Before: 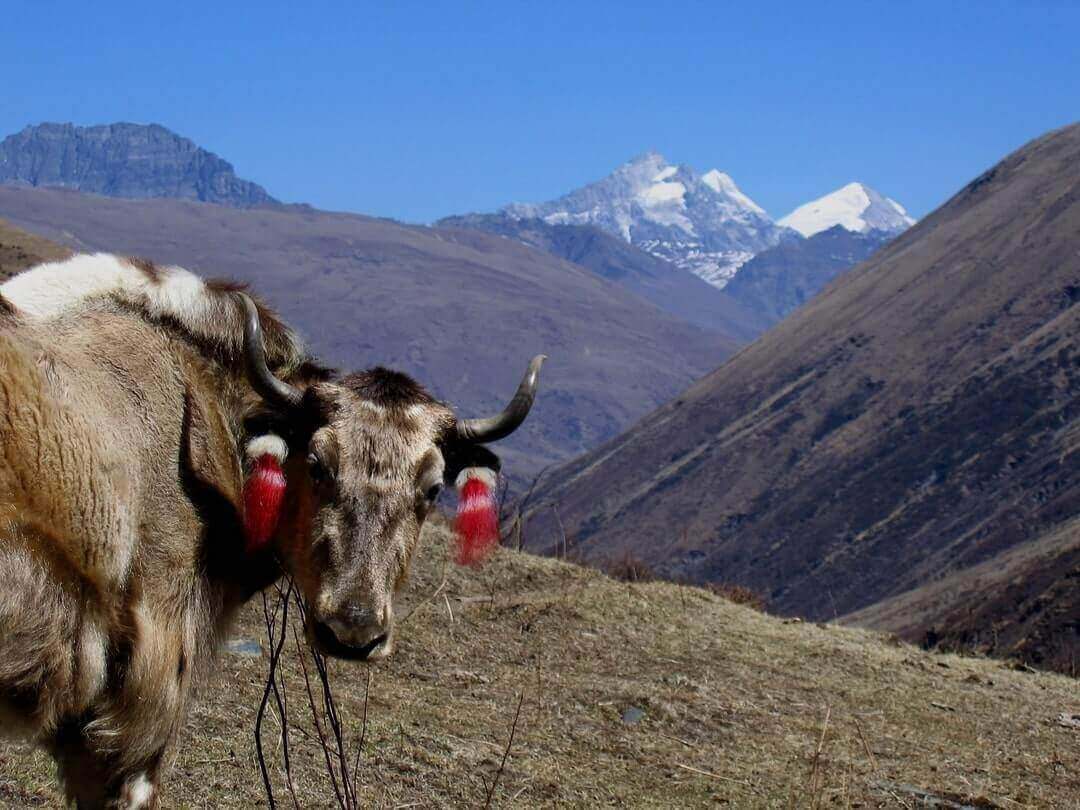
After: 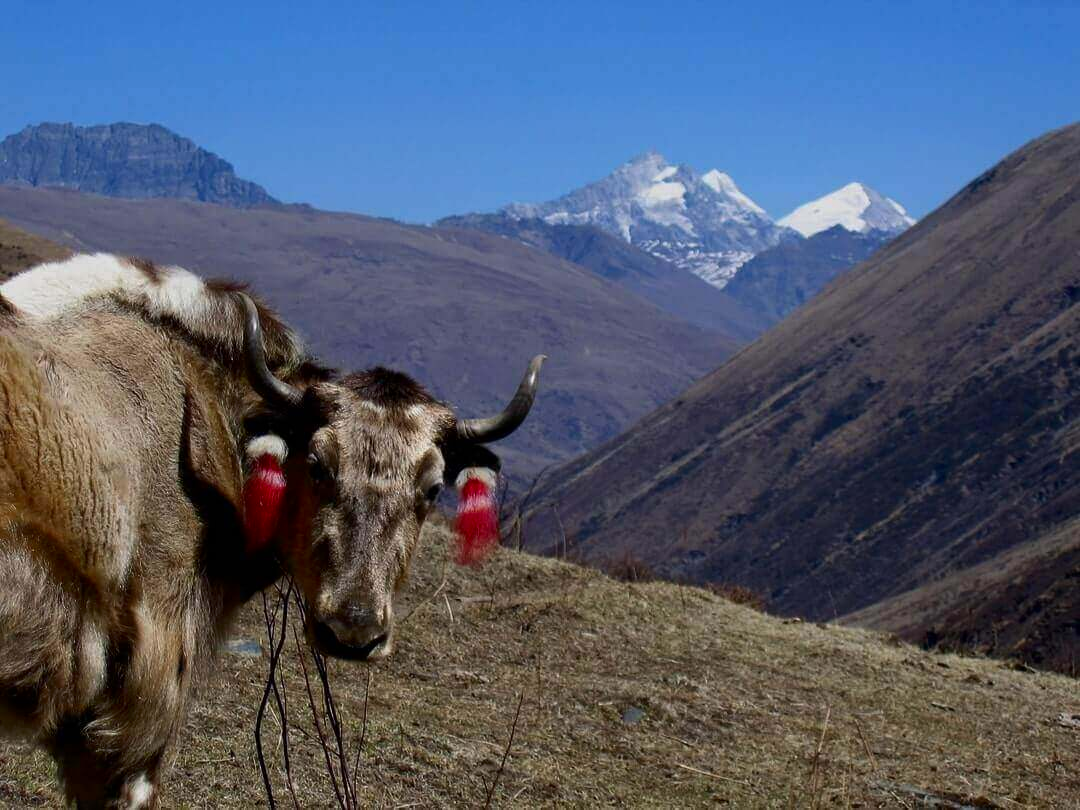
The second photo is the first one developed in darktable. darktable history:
contrast brightness saturation: brightness -0.092
